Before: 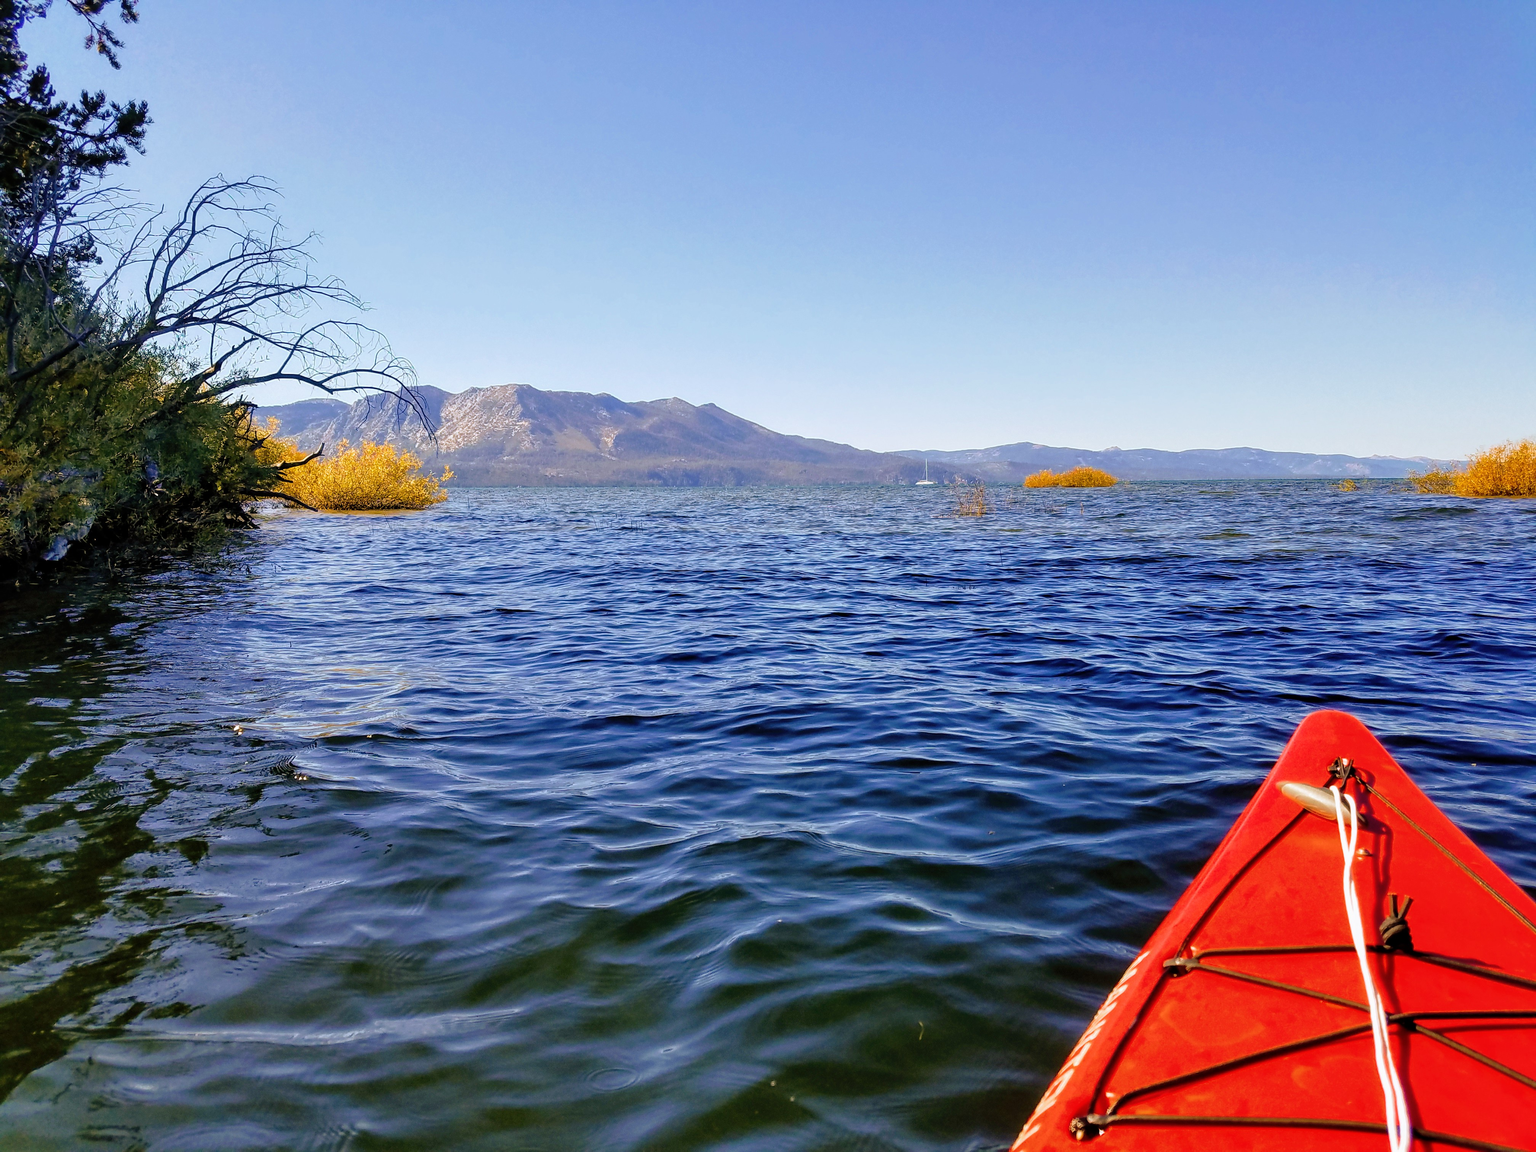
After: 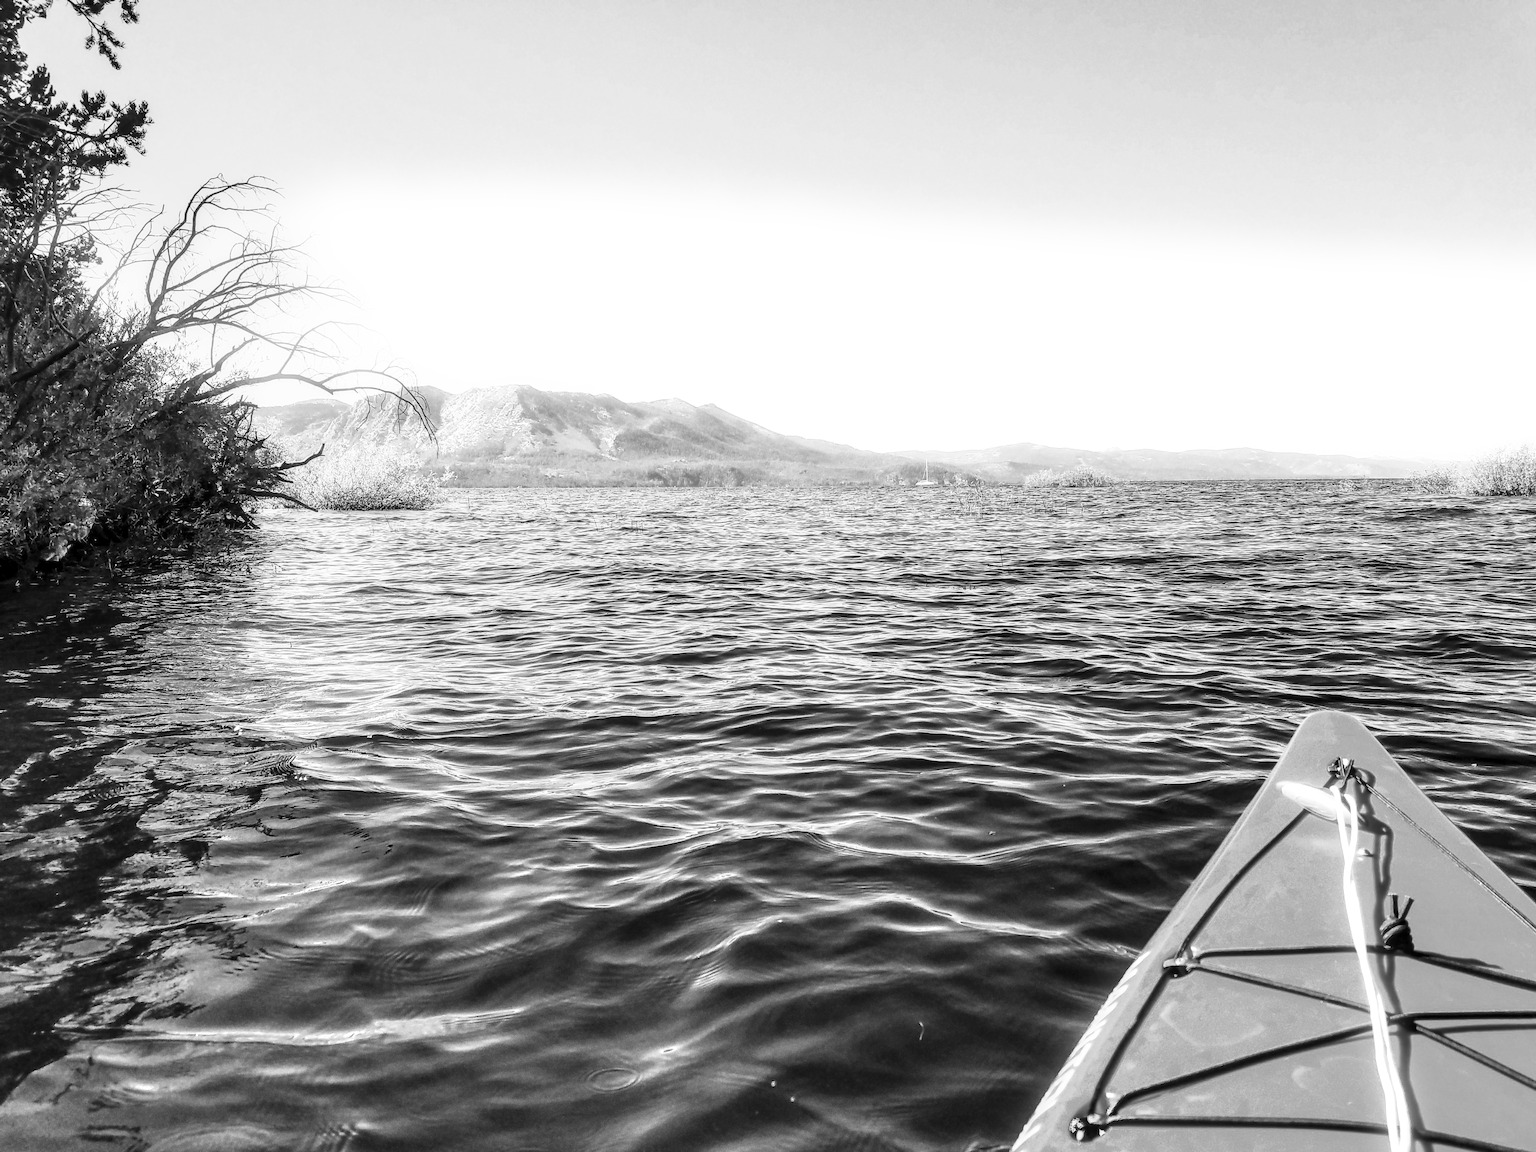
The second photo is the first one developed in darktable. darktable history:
contrast brightness saturation: contrast 0.53, brightness 0.47, saturation -1
bloom: size 9%, threshold 100%, strength 7%
color balance rgb: perceptual saturation grading › global saturation 20%, global vibrance 20%
local contrast: detail 130%
